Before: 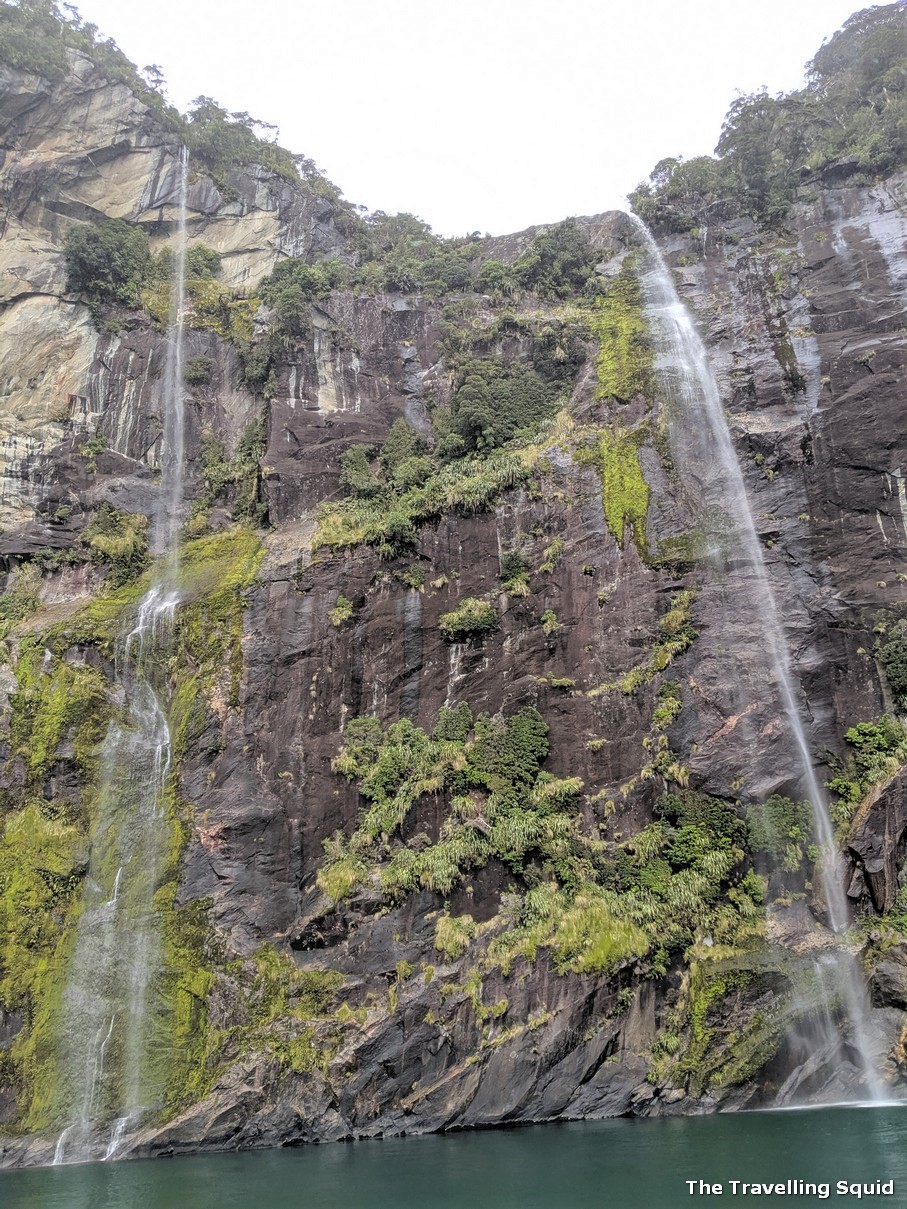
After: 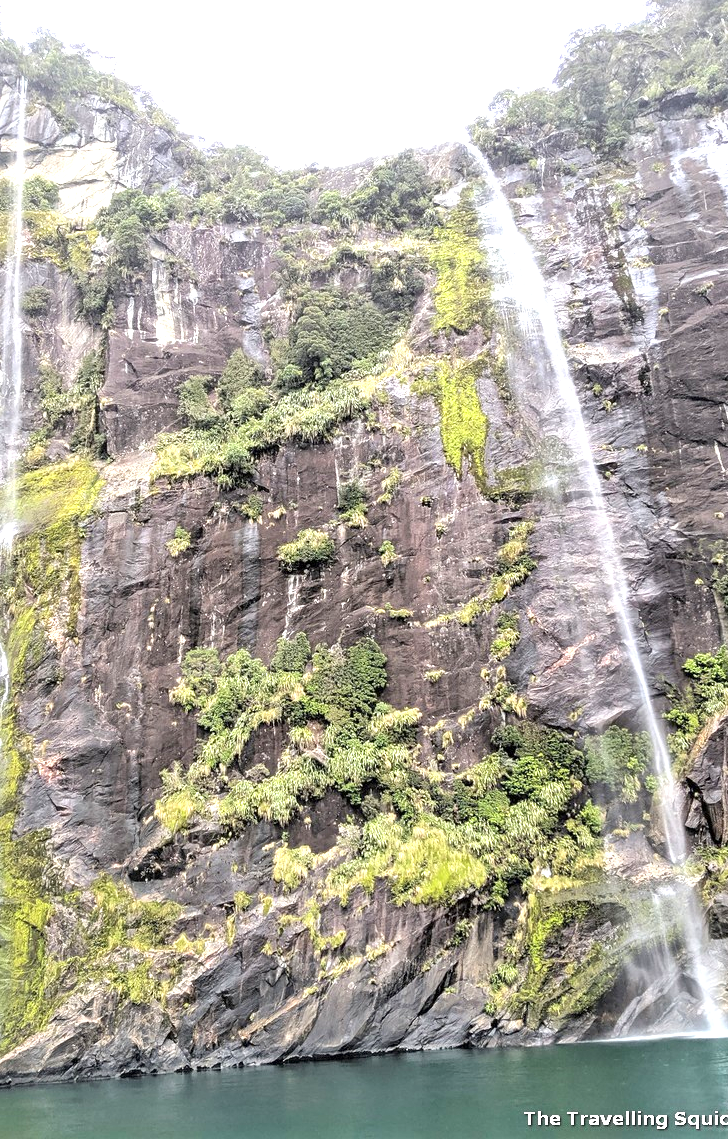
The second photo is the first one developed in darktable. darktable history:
exposure: exposure 1.25 EV, compensate exposure bias true, compensate highlight preservation false
crop and rotate: left 17.959%, top 5.771%, right 1.742%
